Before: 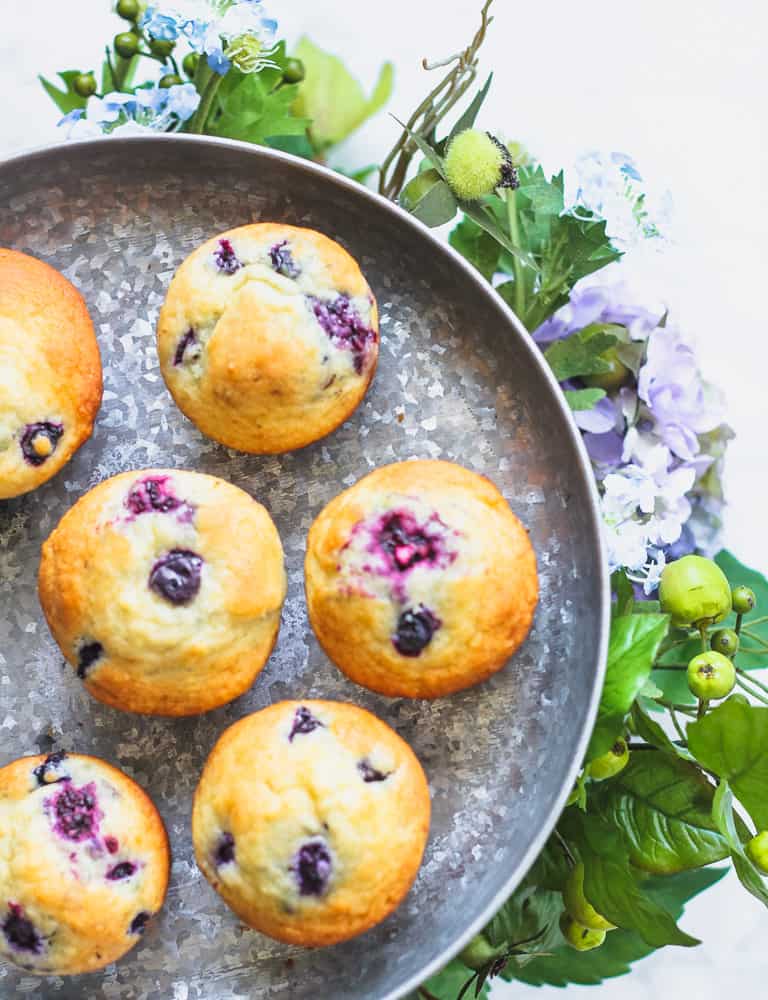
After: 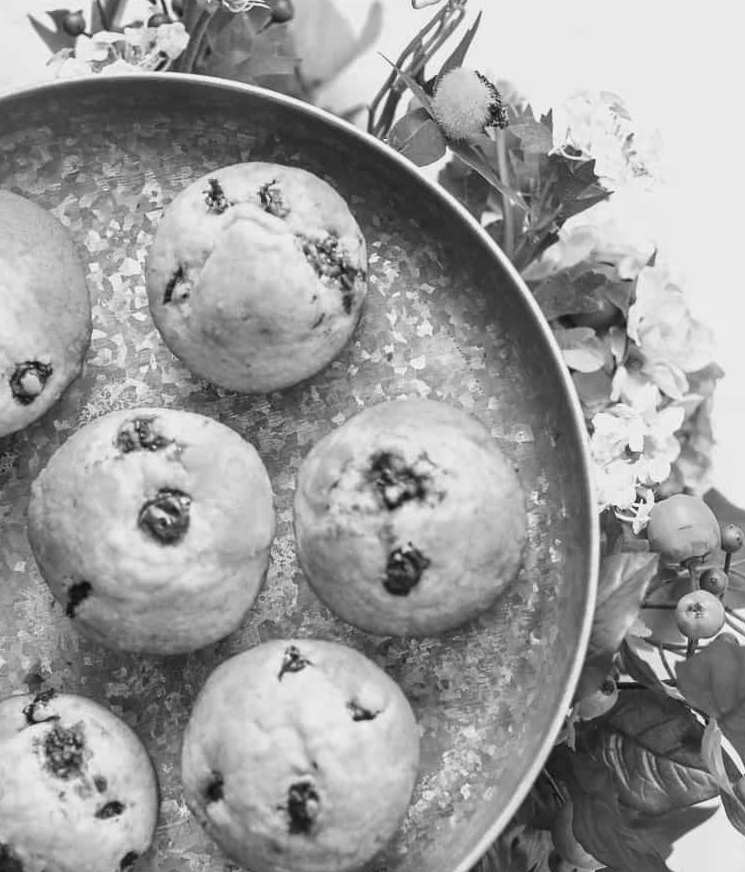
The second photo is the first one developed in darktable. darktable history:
color calibration: output gray [0.31, 0.36, 0.33, 0], gray › normalize channels true, illuminant same as pipeline (D50), adaptation XYZ, x 0.346, y 0.359, gamut compression 0
crop: left 1.507%, top 6.147%, right 1.379%, bottom 6.637%
